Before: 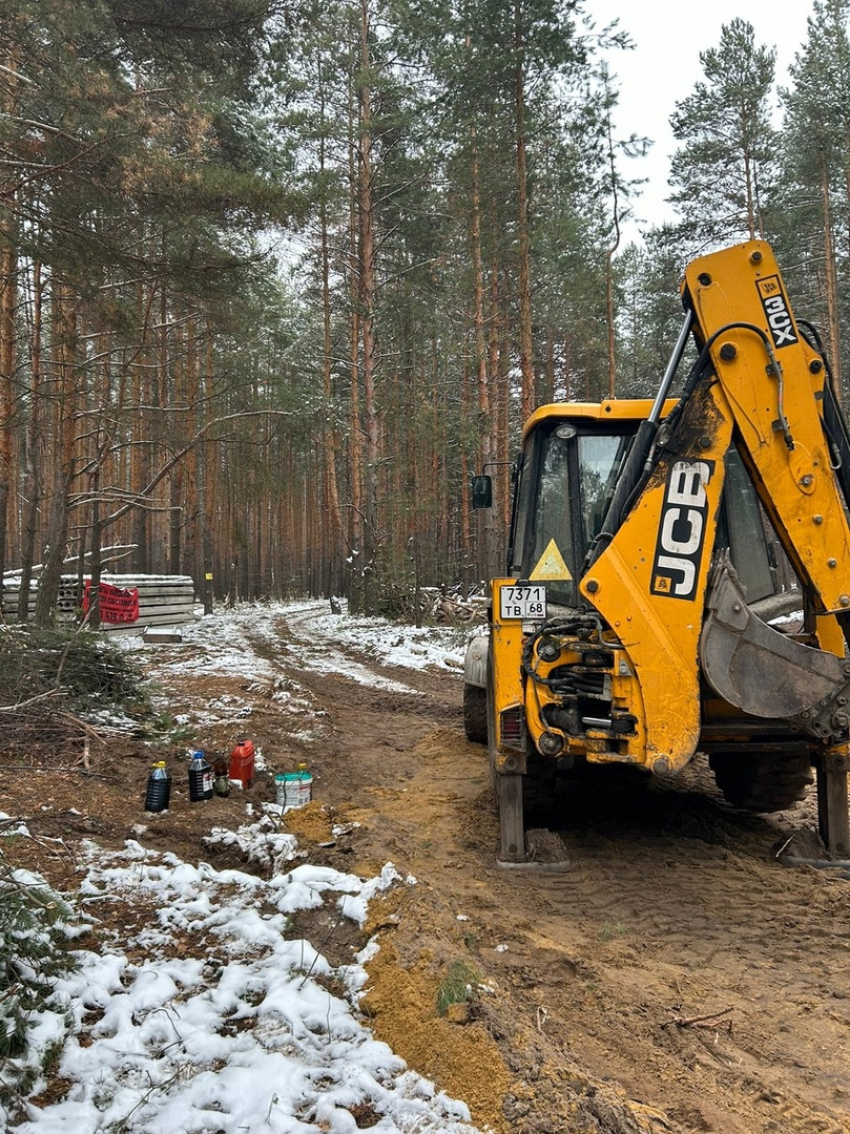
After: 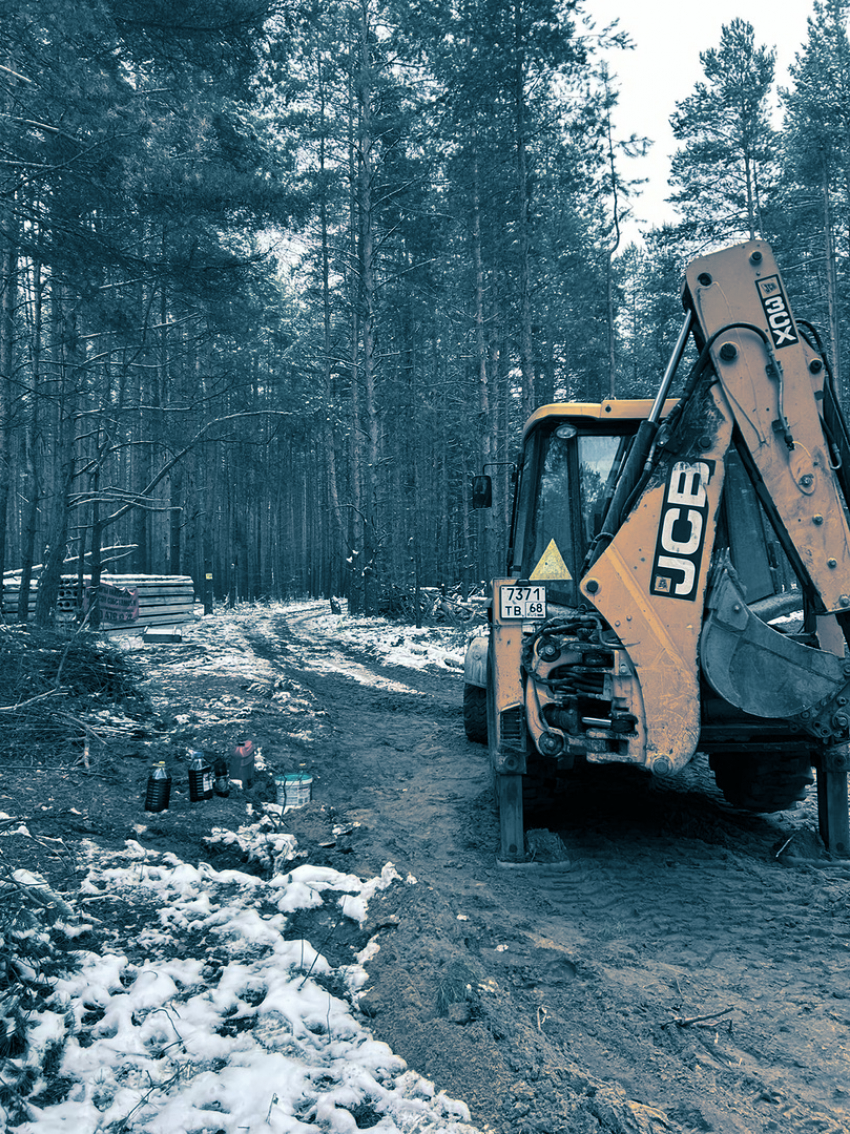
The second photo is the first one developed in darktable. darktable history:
split-toning: shadows › hue 212.4°, balance -70
